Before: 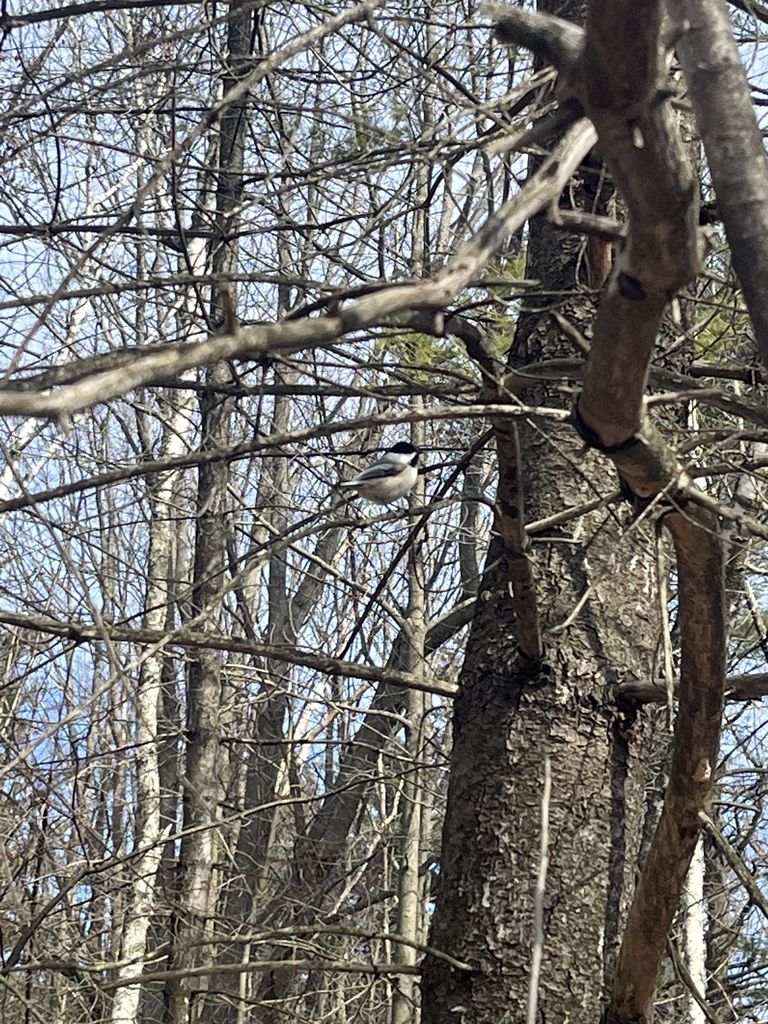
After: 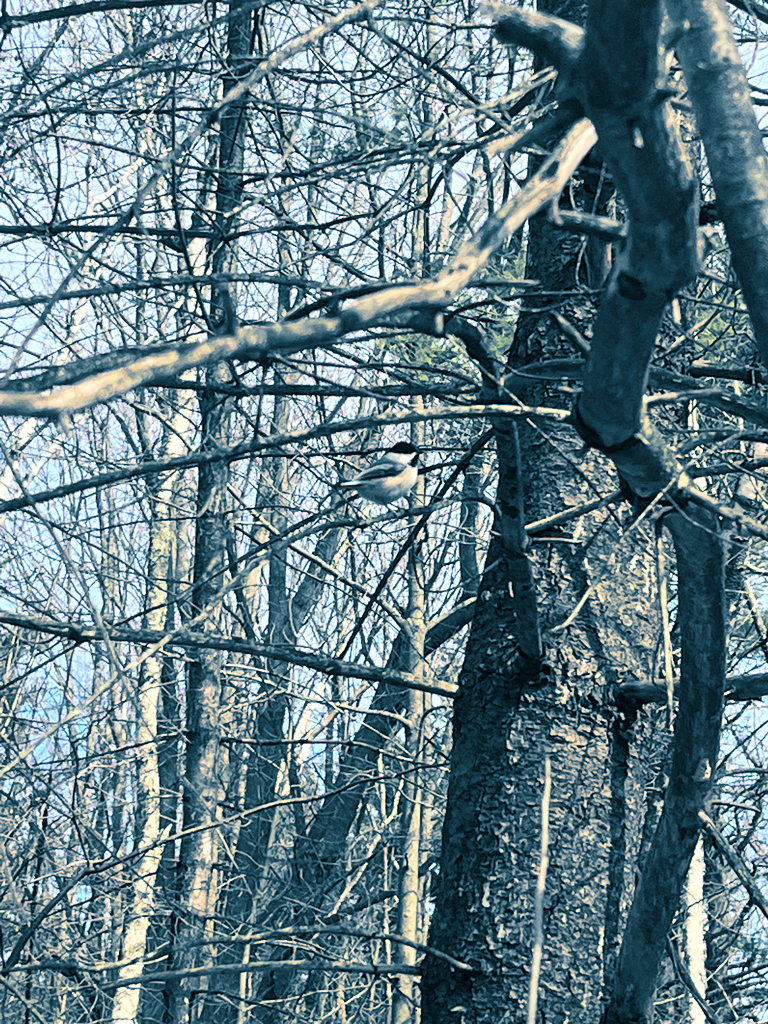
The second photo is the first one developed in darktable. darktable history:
contrast brightness saturation: contrast 0.2, brightness 0.16, saturation 0.22
split-toning: shadows › hue 212.4°, balance -70
color calibration: x 0.342, y 0.355, temperature 5146 K
